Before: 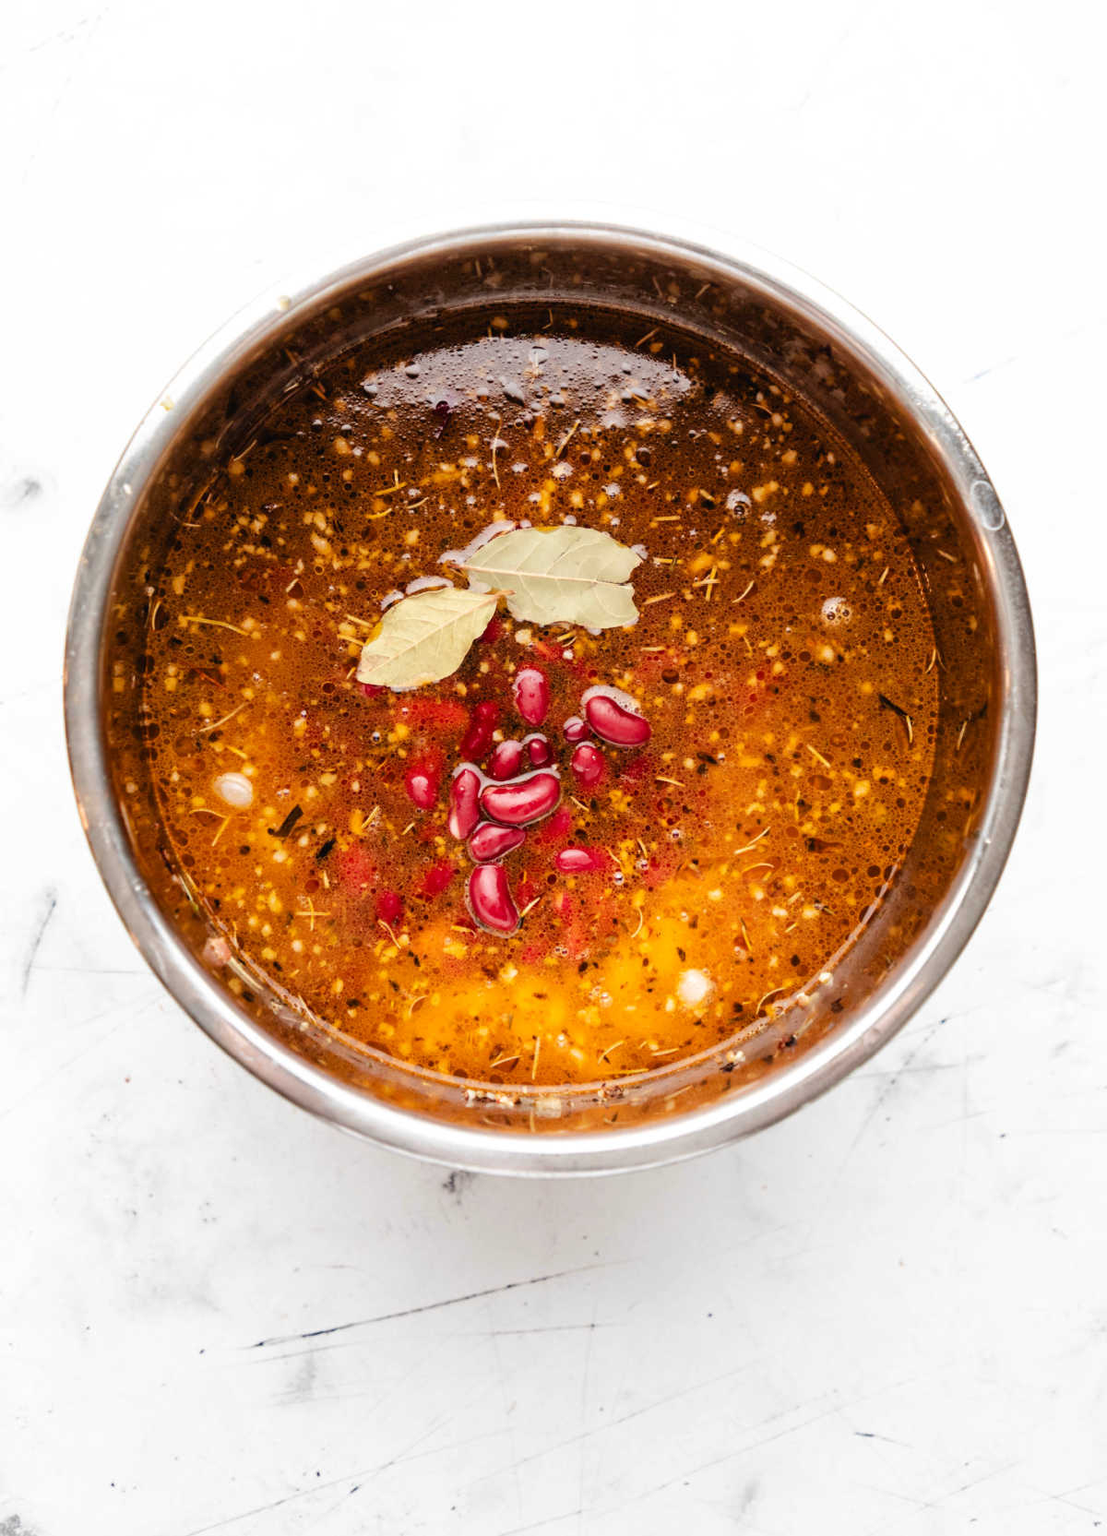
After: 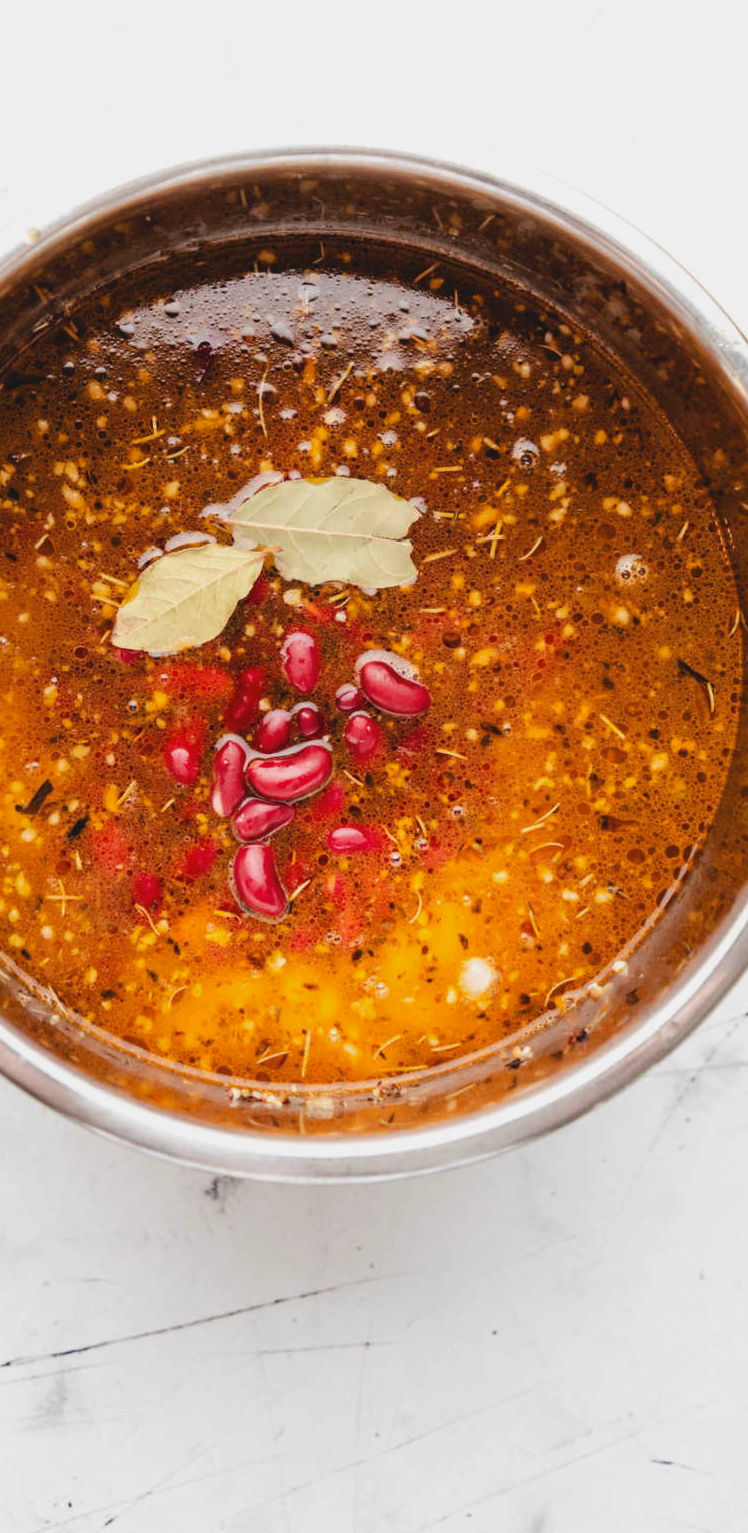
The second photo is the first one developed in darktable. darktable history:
crop and rotate: left 22.918%, top 5.629%, right 14.711%, bottom 2.247%
contrast brightness saturation: contrast -0.11
